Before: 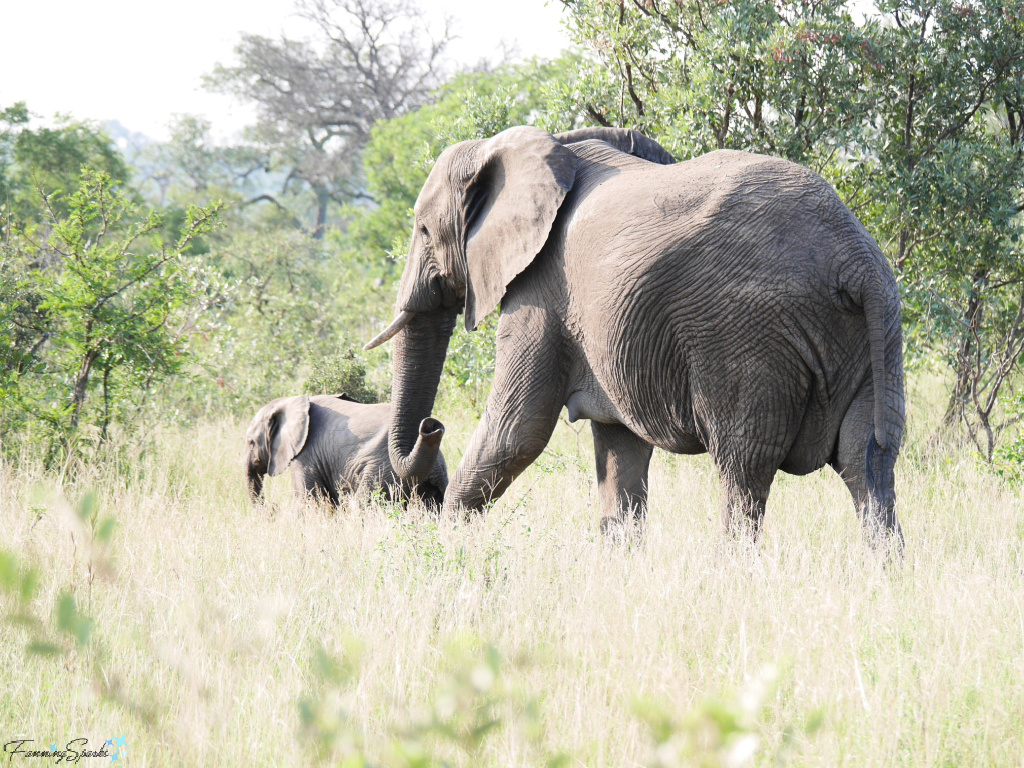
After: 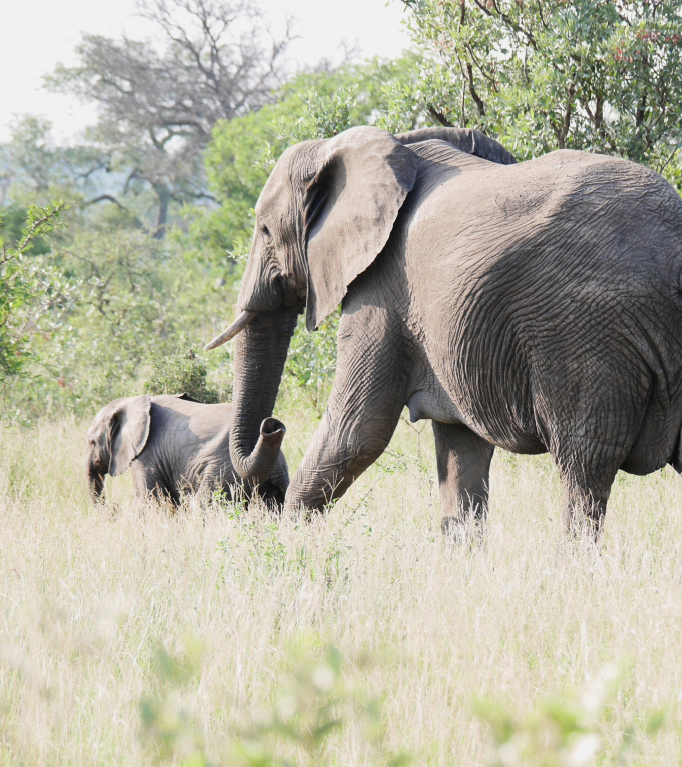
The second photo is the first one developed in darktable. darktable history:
crop and rotate: left 15.619%, right 17.71%
exposure: black level correction 0, exposure 1.47 EV, compensate exposure bias true, compensate highlight preservation false
